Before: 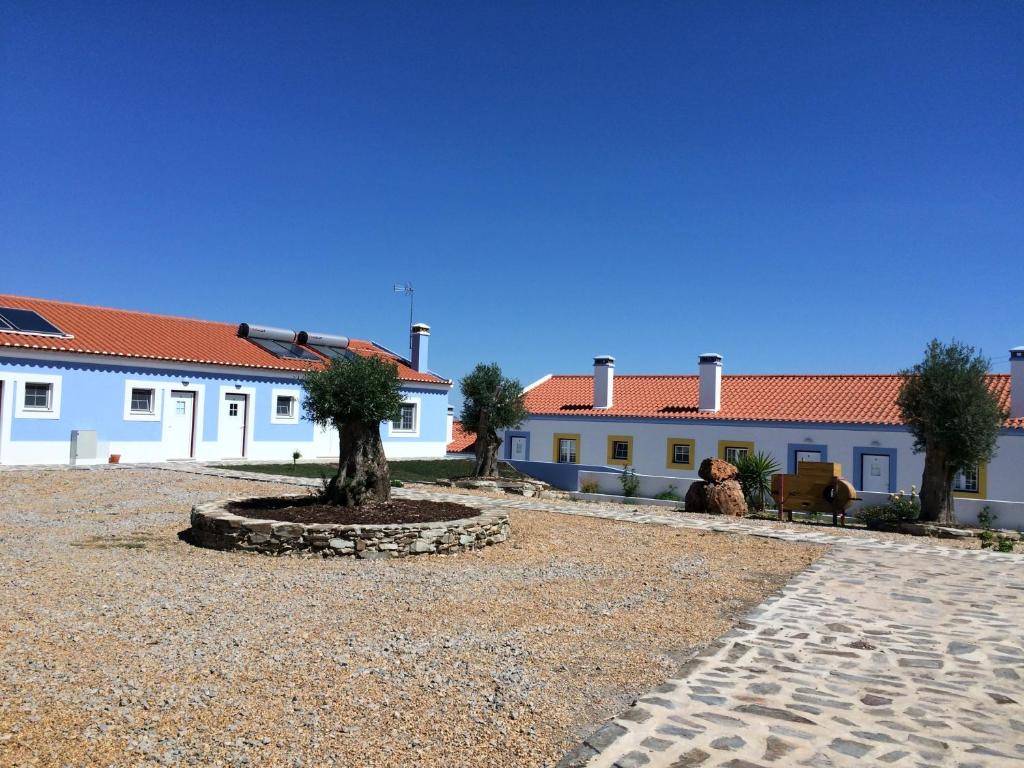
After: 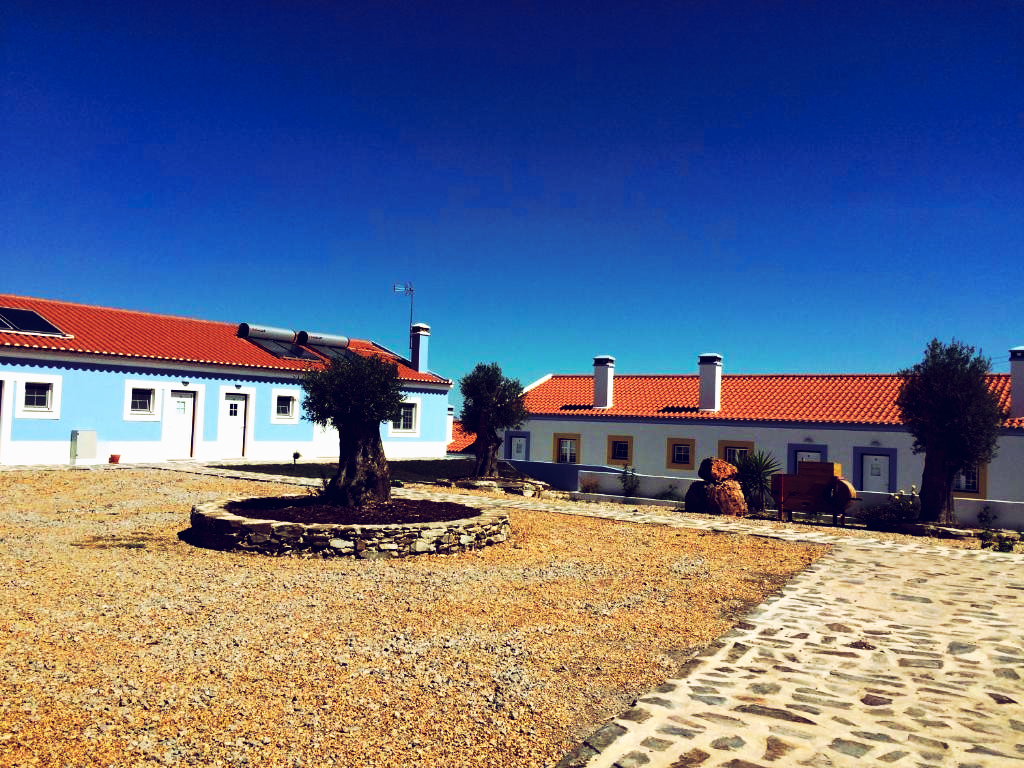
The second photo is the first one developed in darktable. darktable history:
tone curve: curves: ch0 [(0, 0) (0.003, 0.007) (0.011, 0.009) (0.025, 0.01) (0.044, 0.012) (0.069, 0.013) (0.1, 0.014) (0.136, 0.021) (0.177, 0.038) (0.224, 0.06) (0.277, 0.099) (0.335, 0.16) (0.399, 0.227) (0.468, 0.329) (0.543, 0.45) (0.623, 0.594) (0.709, 0.756) (0.801, 0.868) (0.898, 0.971) (1, 1)], preserve colors none
color look up table: target L [91.14, 92.51, 92.02, 82.62, 78.3, 75.02, 72.79, 69.32, 65.07, 63.45, 52.72, 41.82, 31.73, 200.07, 78.95, 75.11, 74.26, 66.49, 60.63, 58.27, 54.54, 43.95, 48.51, 43.63, 31.72, 11.42, 3.811, 84.63, 77.31, 64.67, 65.02, 62.6, 60.34, 49.75, 44.14, 39.83, 48.09, 46.87, 31.33, 10.25, 90.54, 83.3, 78.26, 77.42, 60.12, 49.13, 42.91, 26.72, 14.71], target a [-19.72, -15.05, -16.56, -47.33, -50.34, -40.26, -24.62, -36.73, -26.57, -6.873, -25.57, -2.981, -6.741, 0, 12.89, 16.22, 15.76, 32.18, 43, 50.89, 45.6, 24.9, 39.47, 39.65, 16.99, 37.32, 33.15, 9.341, 28.04, 45.21, 6.027, 60.48, 32.16, 30.11, 36.25, 22.14, 41.92, 47.29, 39.31, 37.28, -9.753, -38.82, -21.95, -28.13, -20.73, -1.546, 5.008, -5.99, 16.63], target b [59.36, 39.75, 45.43, 28.71, 46.04, 19.12, 40.45, 30.5, 17.86, 28.75, 24.39, 2.927, -0.44, 0, 18.52, 32.69, 44.67, 22.48, 34.45, 12.59, 32.7, 20.2, 13.51, 19.24, -3.109, -29.39, -41.49, 2.993, -22.37, -12.36, -39.05, -42.46, 7.41, -63.66, -26.19, -25.06, -3.529, -68.34, -38.99, -43.13, -10.27, -18.22, -21.38, 3.954, -2.264, -3.61, -30.05, -14.92, -35.03], num patches 49
